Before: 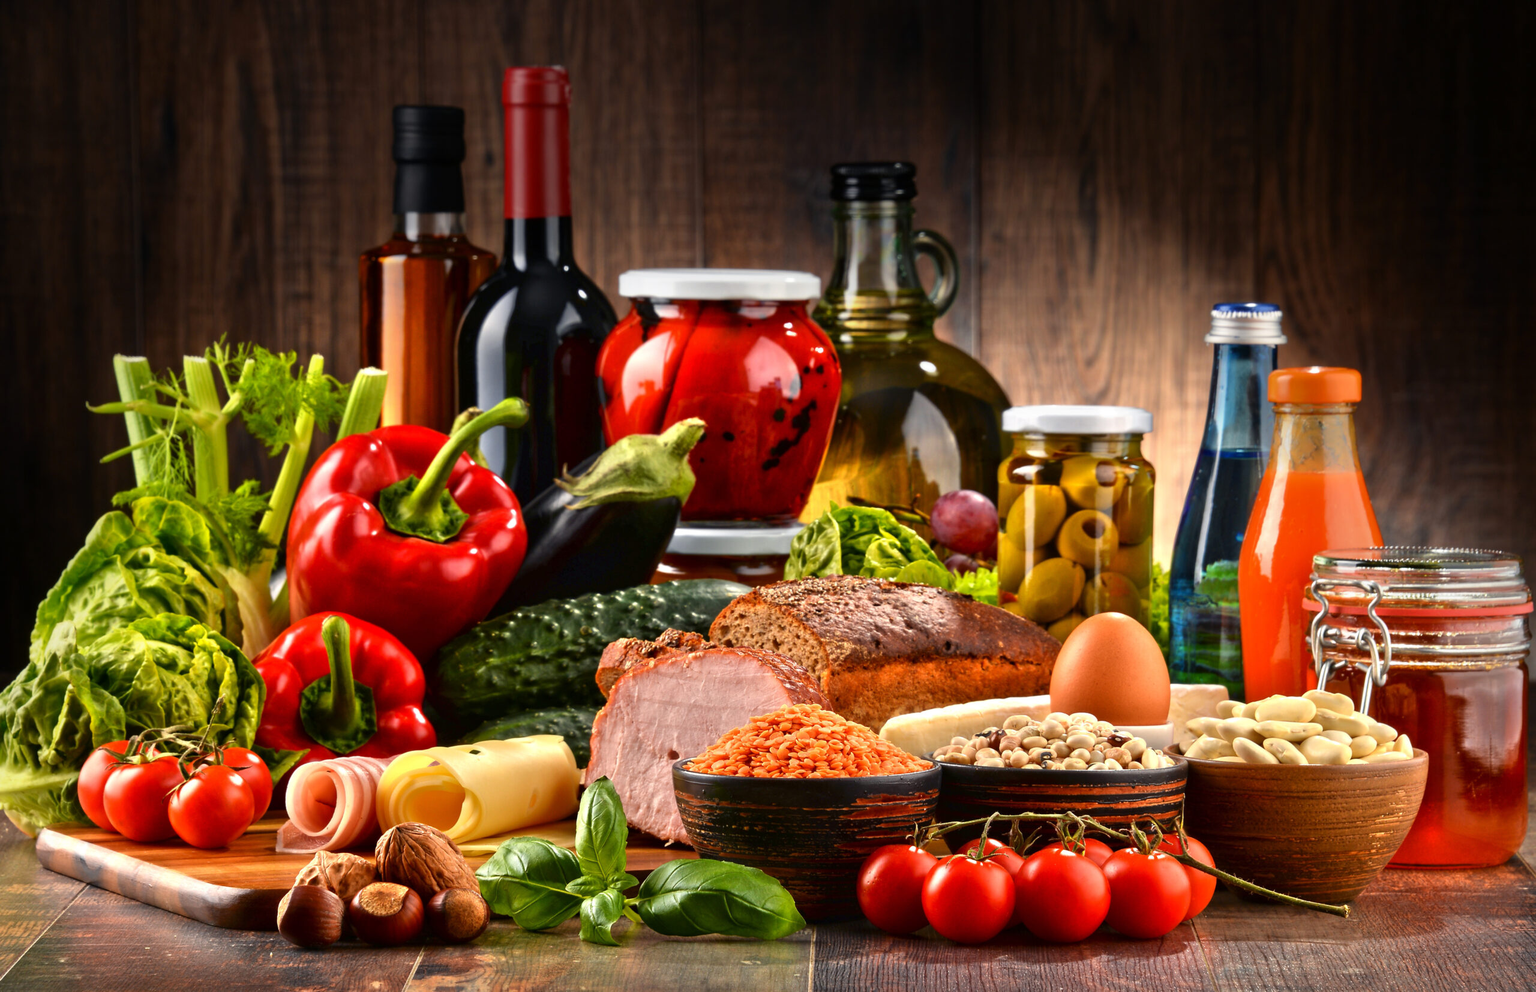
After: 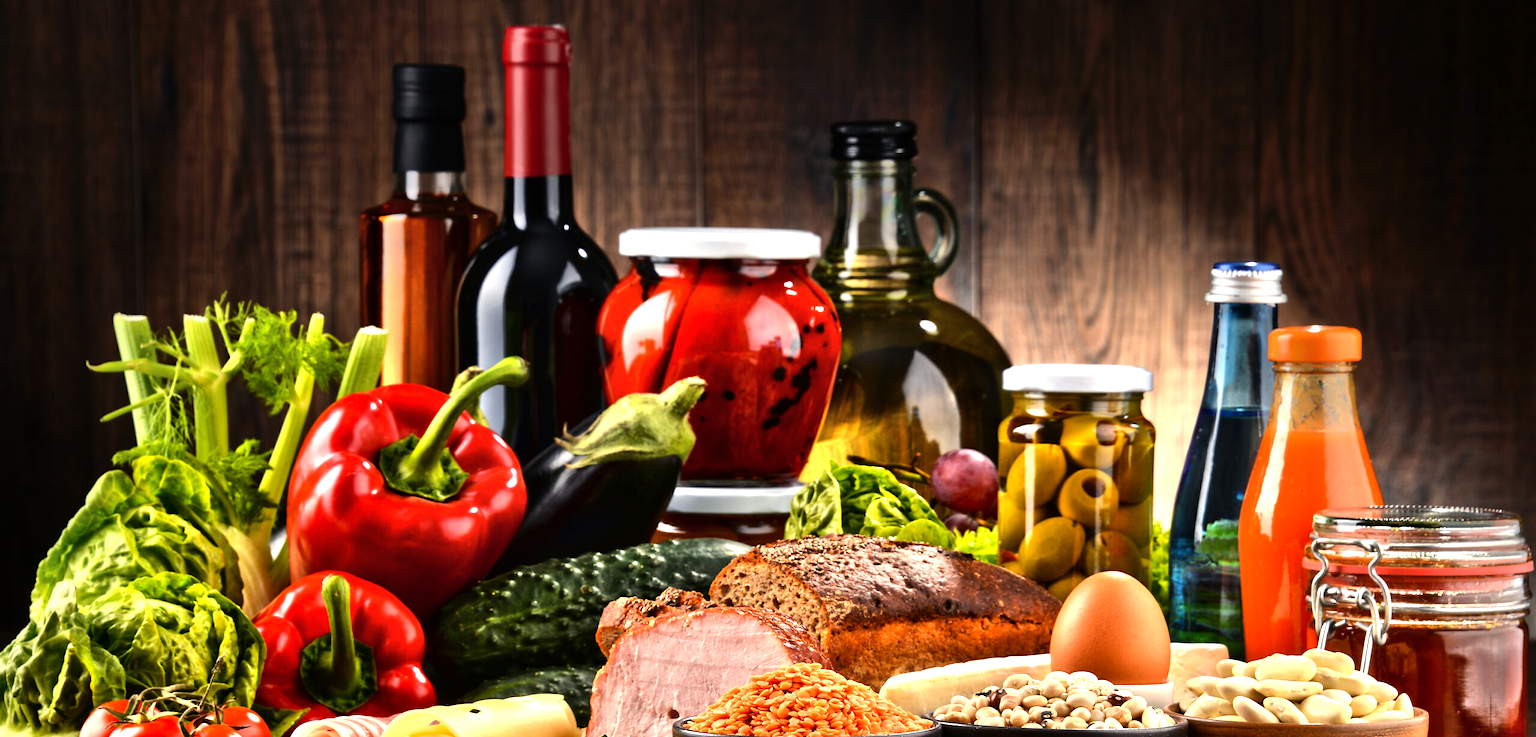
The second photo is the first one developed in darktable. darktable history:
crop: top 4.195%, bottom 21.461%
tone equalizer: -8 EV -0.752 EV, -7 EV -0.713 EV, -6 EV -0.59 EV, -5 EV -0.382 EV, -3 EV 0.39 EV, -2 EV 0.6 EV, -1 EV 0.683 EV, +0 EV 0.735 EV, edges refinement/feathering 500, mask exposure compensation -1.57 EV, preserve details no
shadows and highlights: soften with gaussian
